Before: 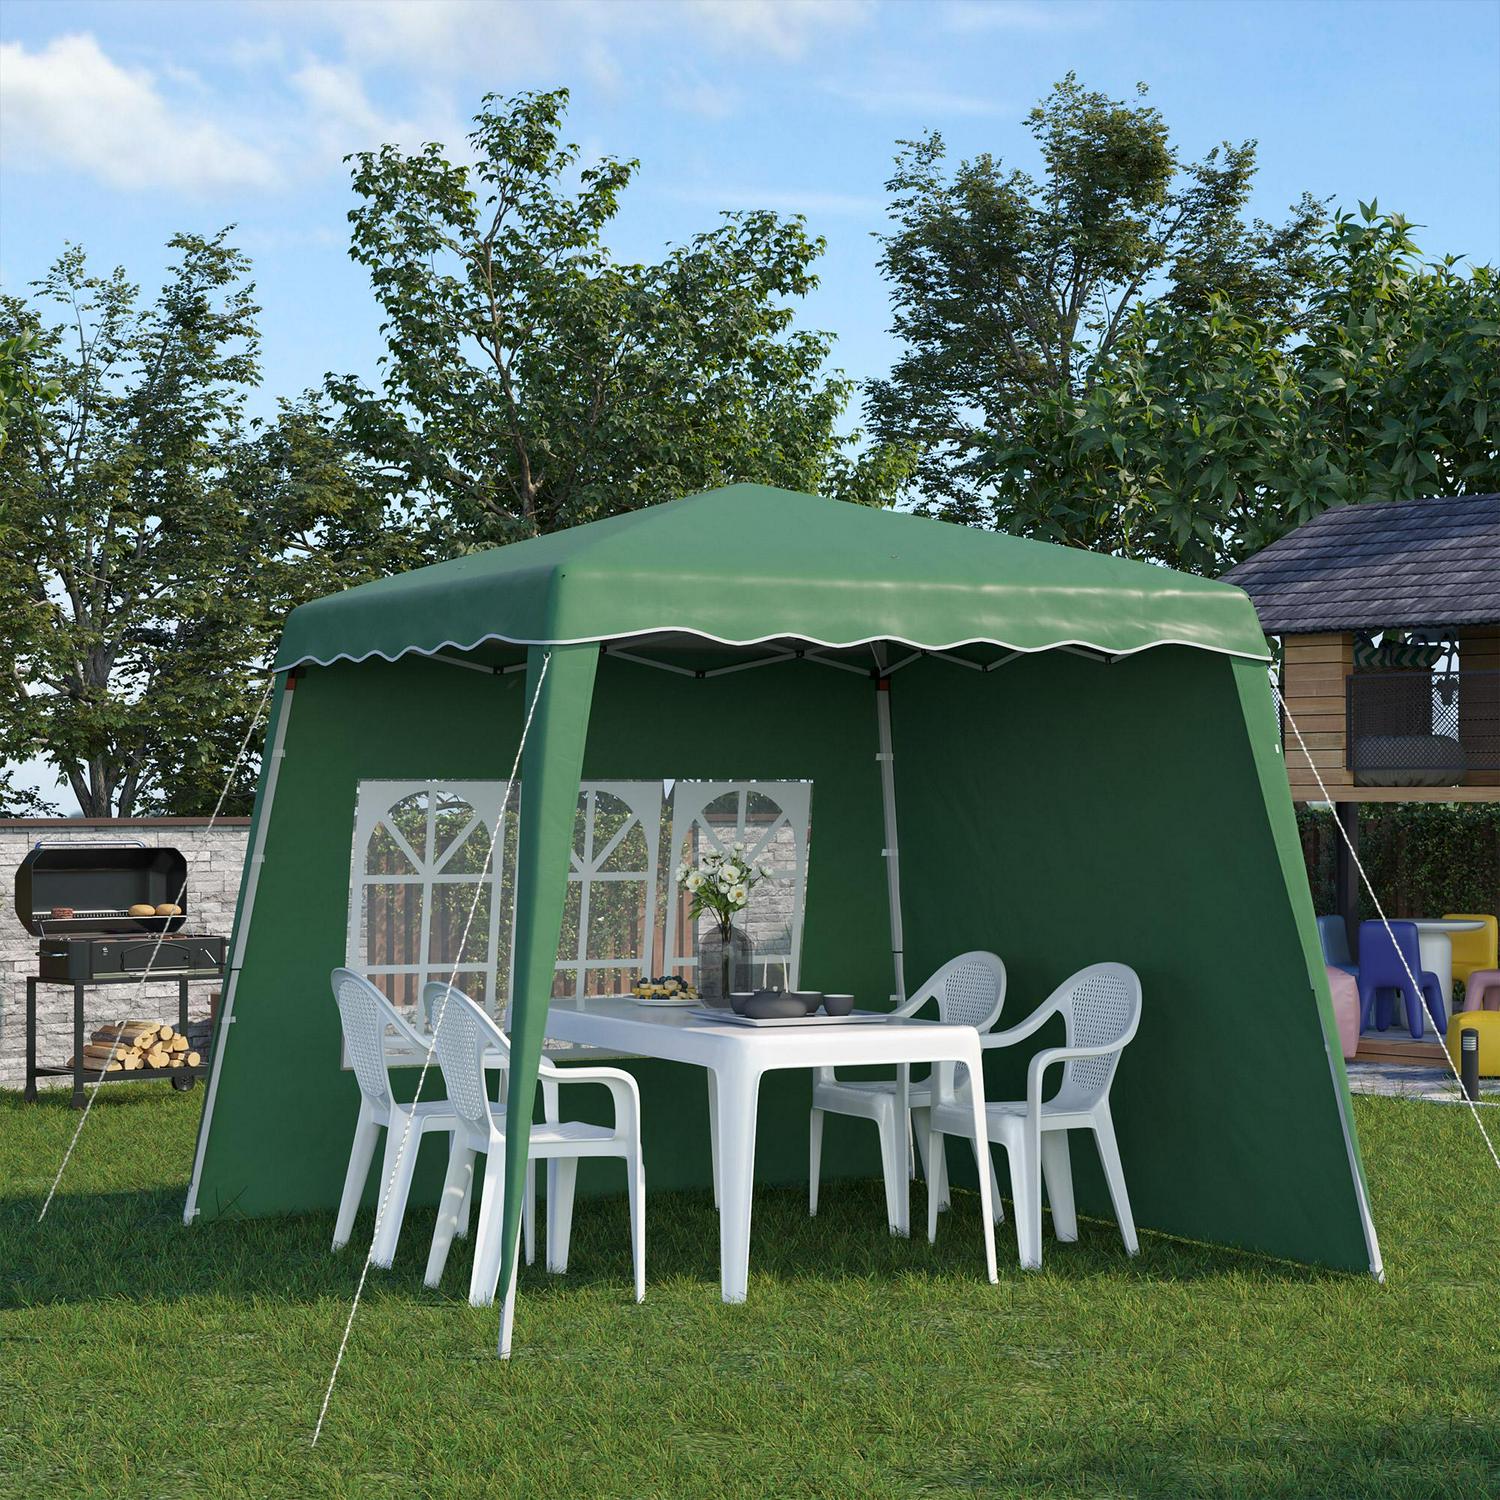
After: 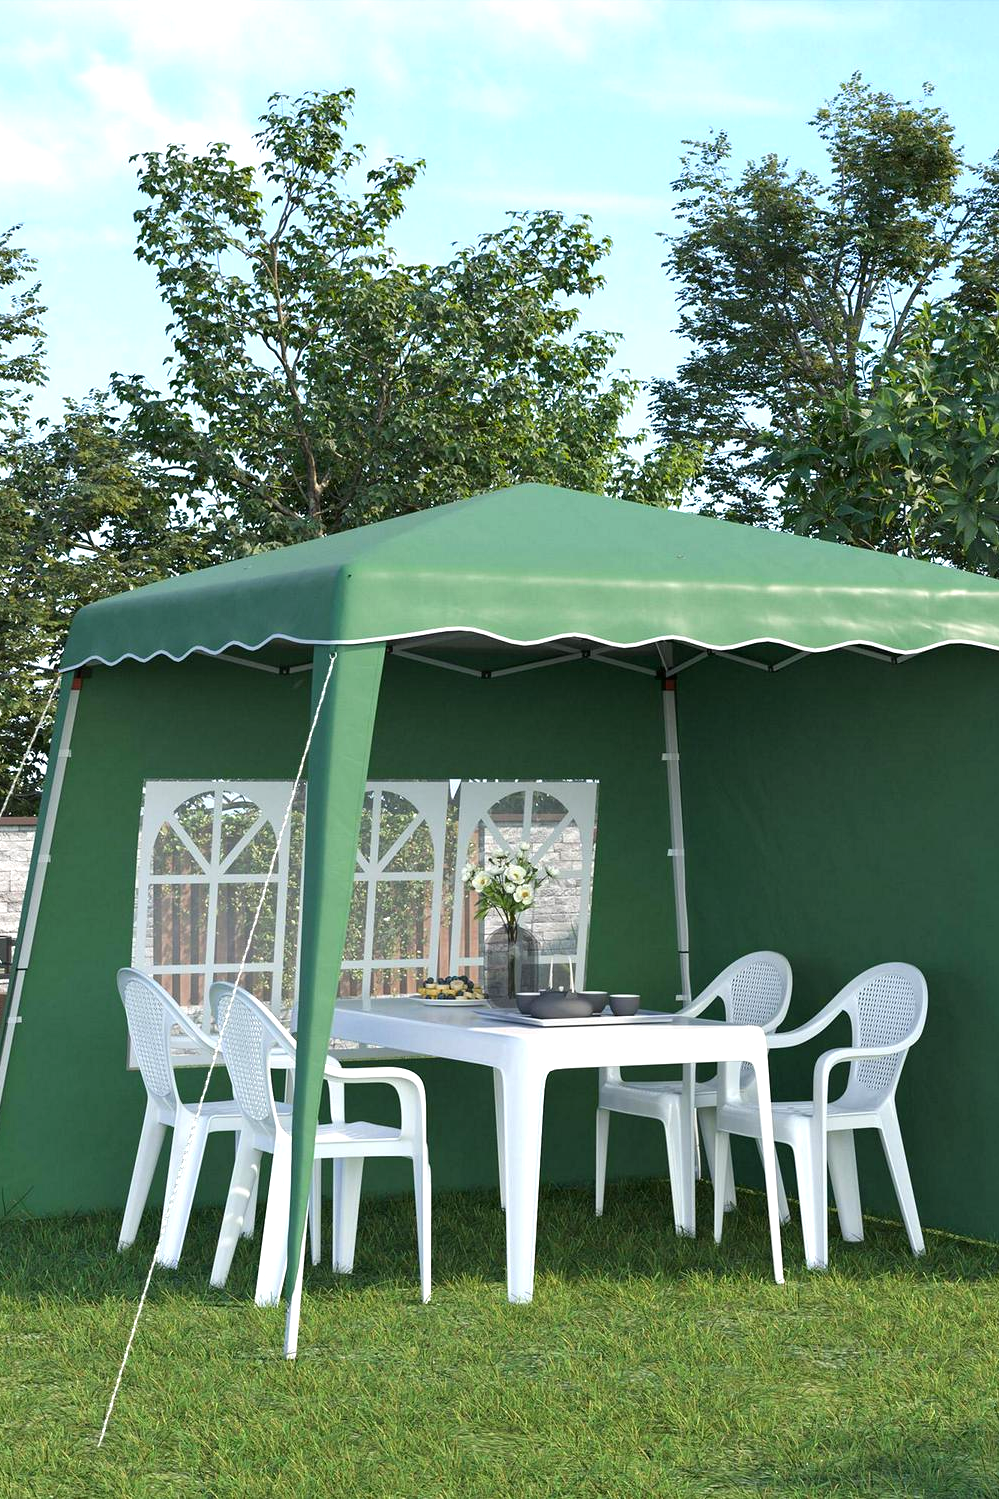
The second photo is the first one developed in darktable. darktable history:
crop and rotate: left 14.292%, right 19.041%
exposure: black level correction 0, exposure 0.7 EV, compensate exposure bias true, compensate highlight preservation false
